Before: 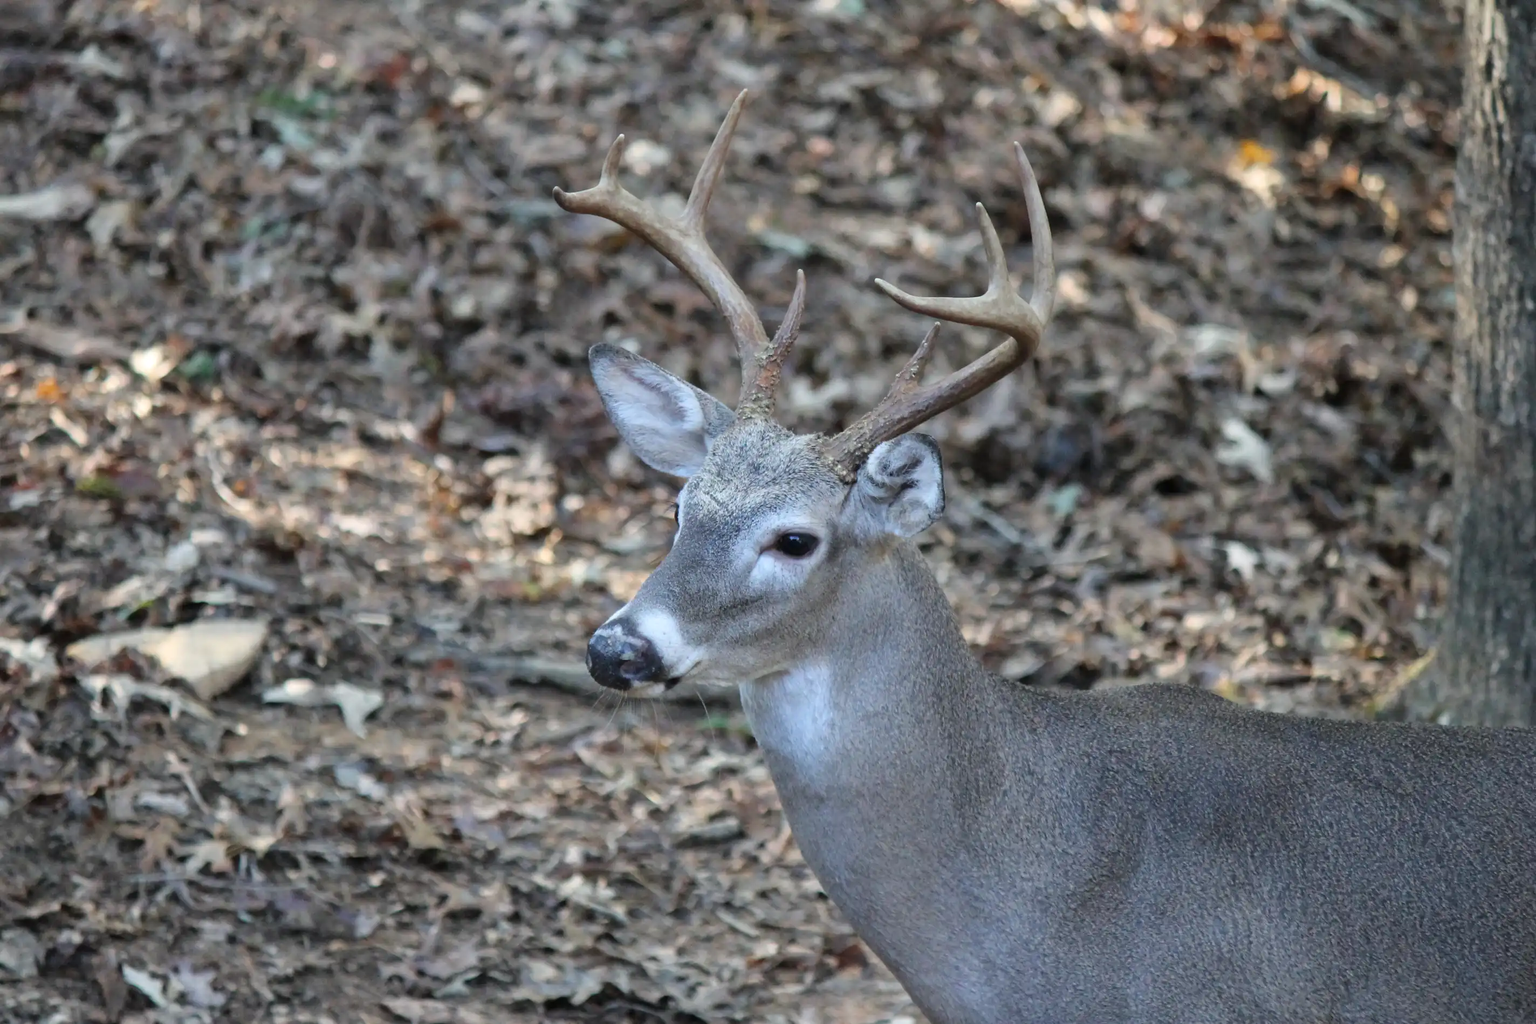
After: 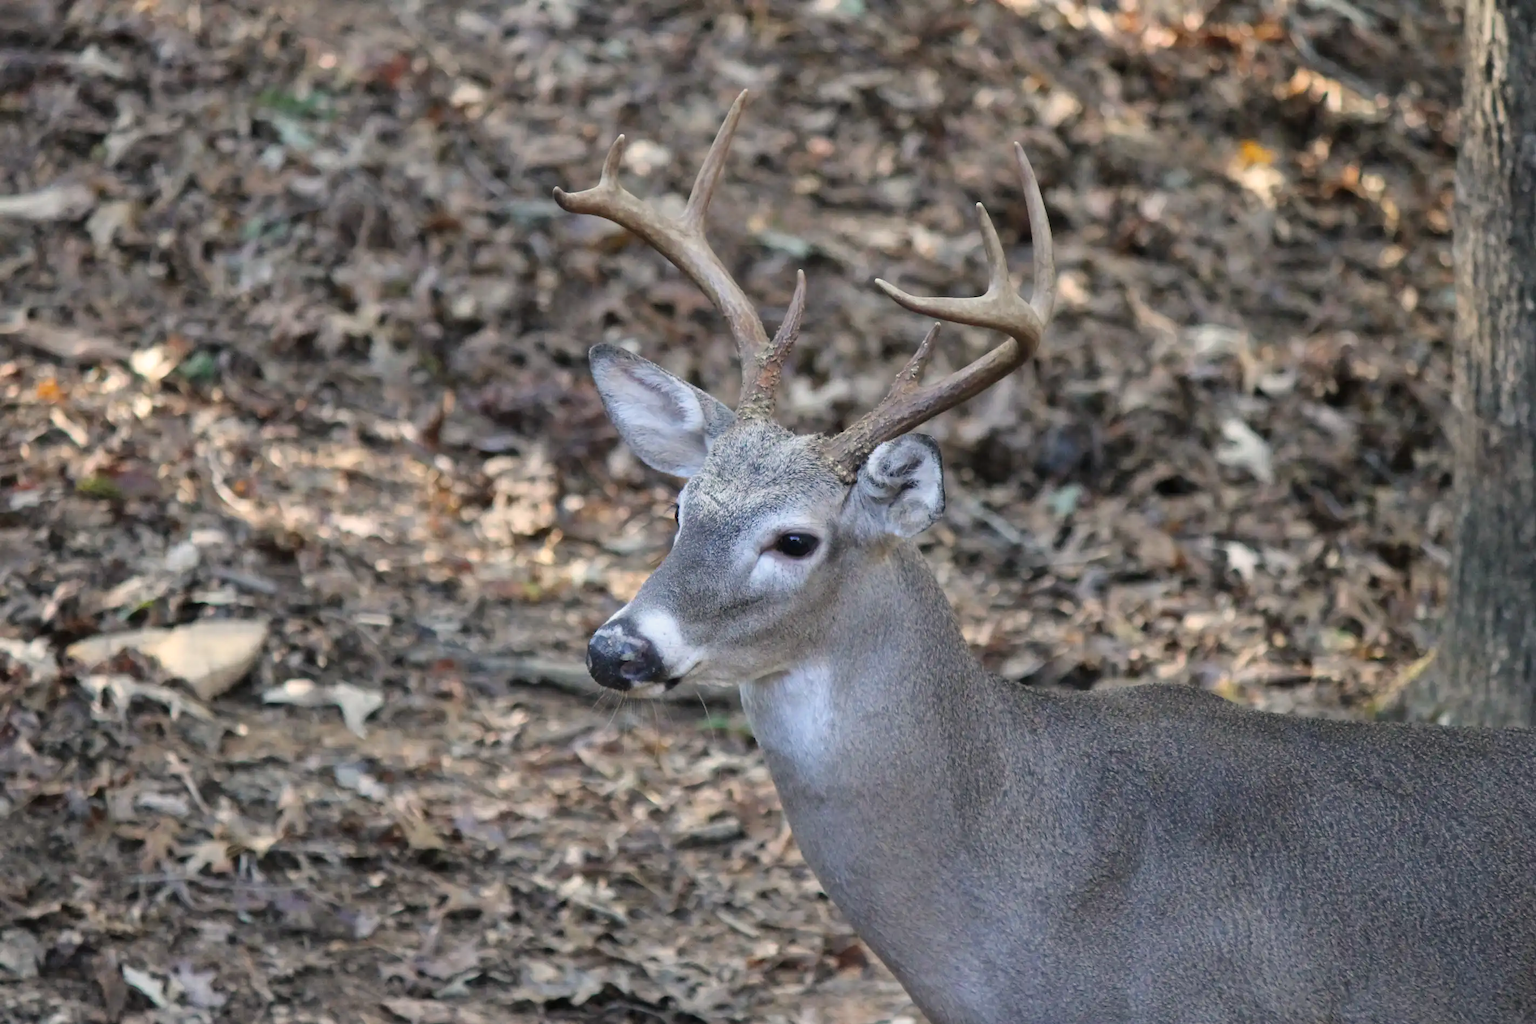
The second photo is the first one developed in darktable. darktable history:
shadows and highlights: radius 125.92, shadows 30.37, highlights -31.17, low approximation 0.01, soften with gaussian
color correction: highlights a* 3.69, highlights b* 5.09
exposure: compensate highlight preservation false
